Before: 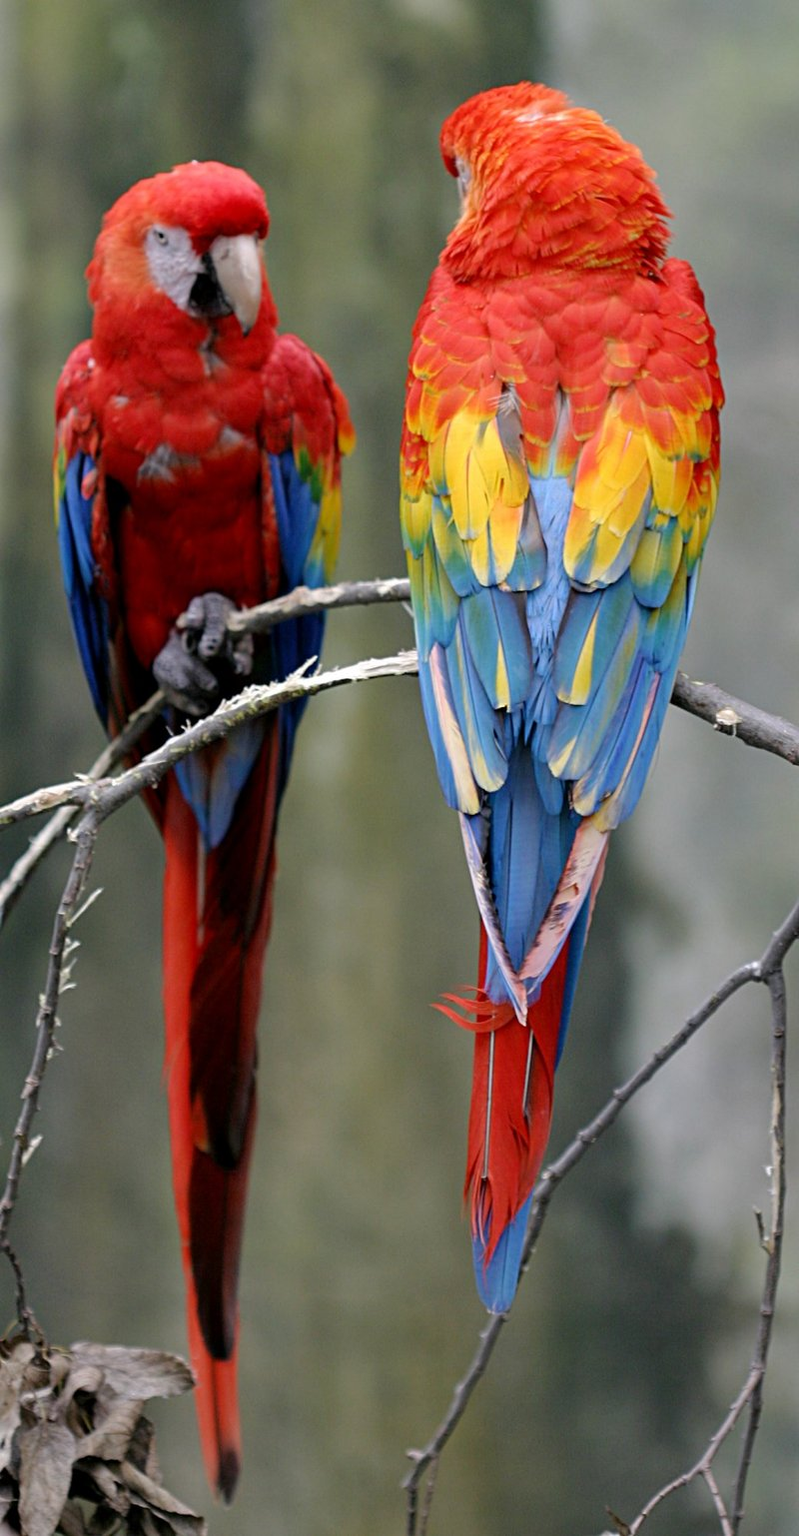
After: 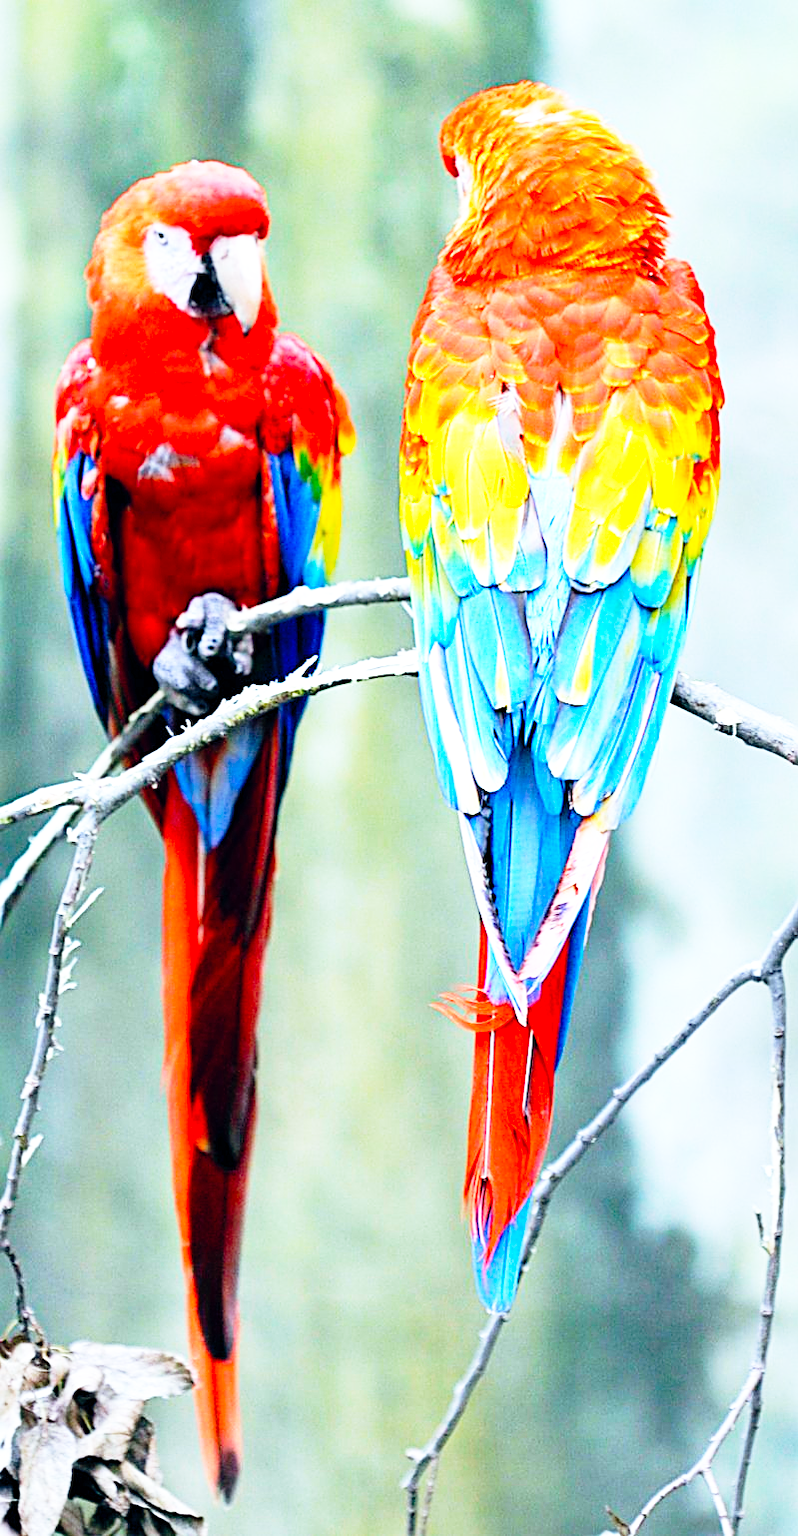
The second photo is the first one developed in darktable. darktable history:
sharpen: on, module defaults
color balance rgb: global offset › chroma 0.066%, global offset › hue 253.63°, perceptual saturation grading › global saturation 35.631%
exposure: black level correction 0, exposure 1 EV, compensate highlight preservation false
base curve: curves: ch0 [(0, 0) (0.012, 0.01) (0.073, 0.168) (0.31, 0.711) (0.645, 0.957) (1, 1)], preserve colors none
color calibration: illuminant F (fluorescent), F source F9 (Cool White Deluxe 4150 K) – high CRI, x 0.374, y 0.373, temperature 4153.66 K
contrast brightness saturation: contrast 0.1, brightness 0.016, saturation 0.019
